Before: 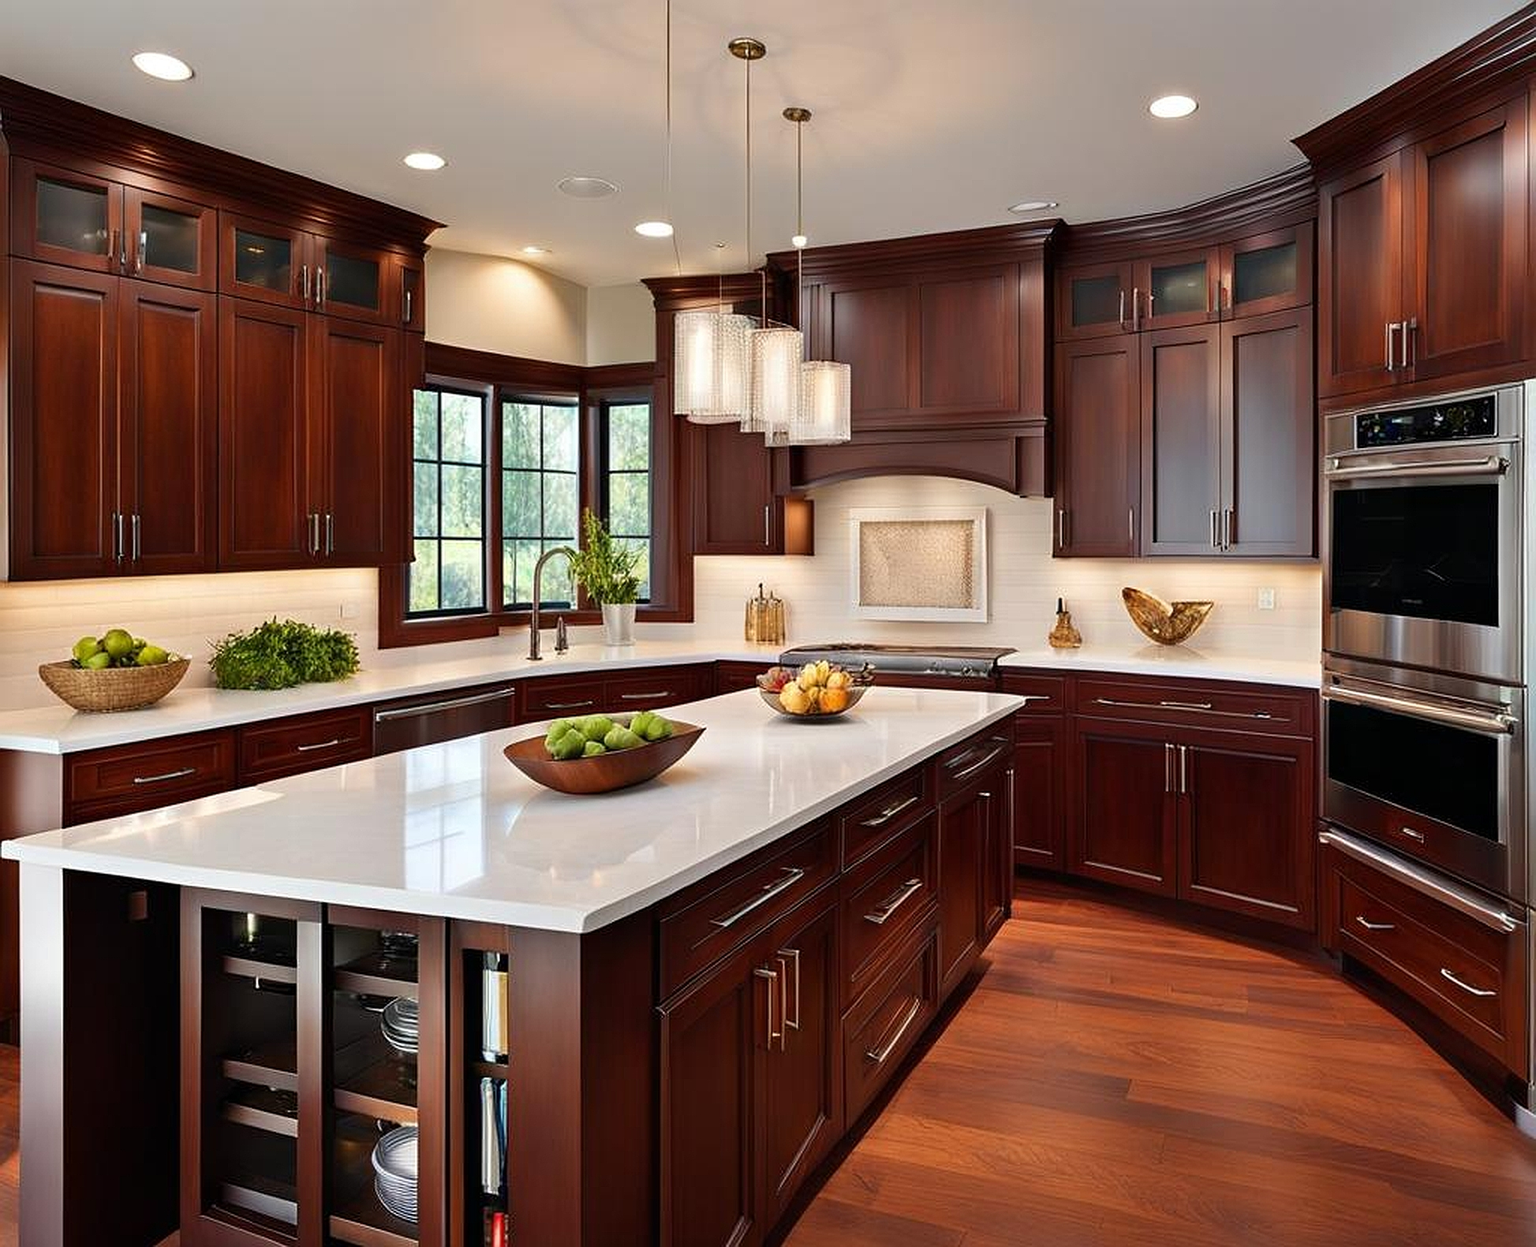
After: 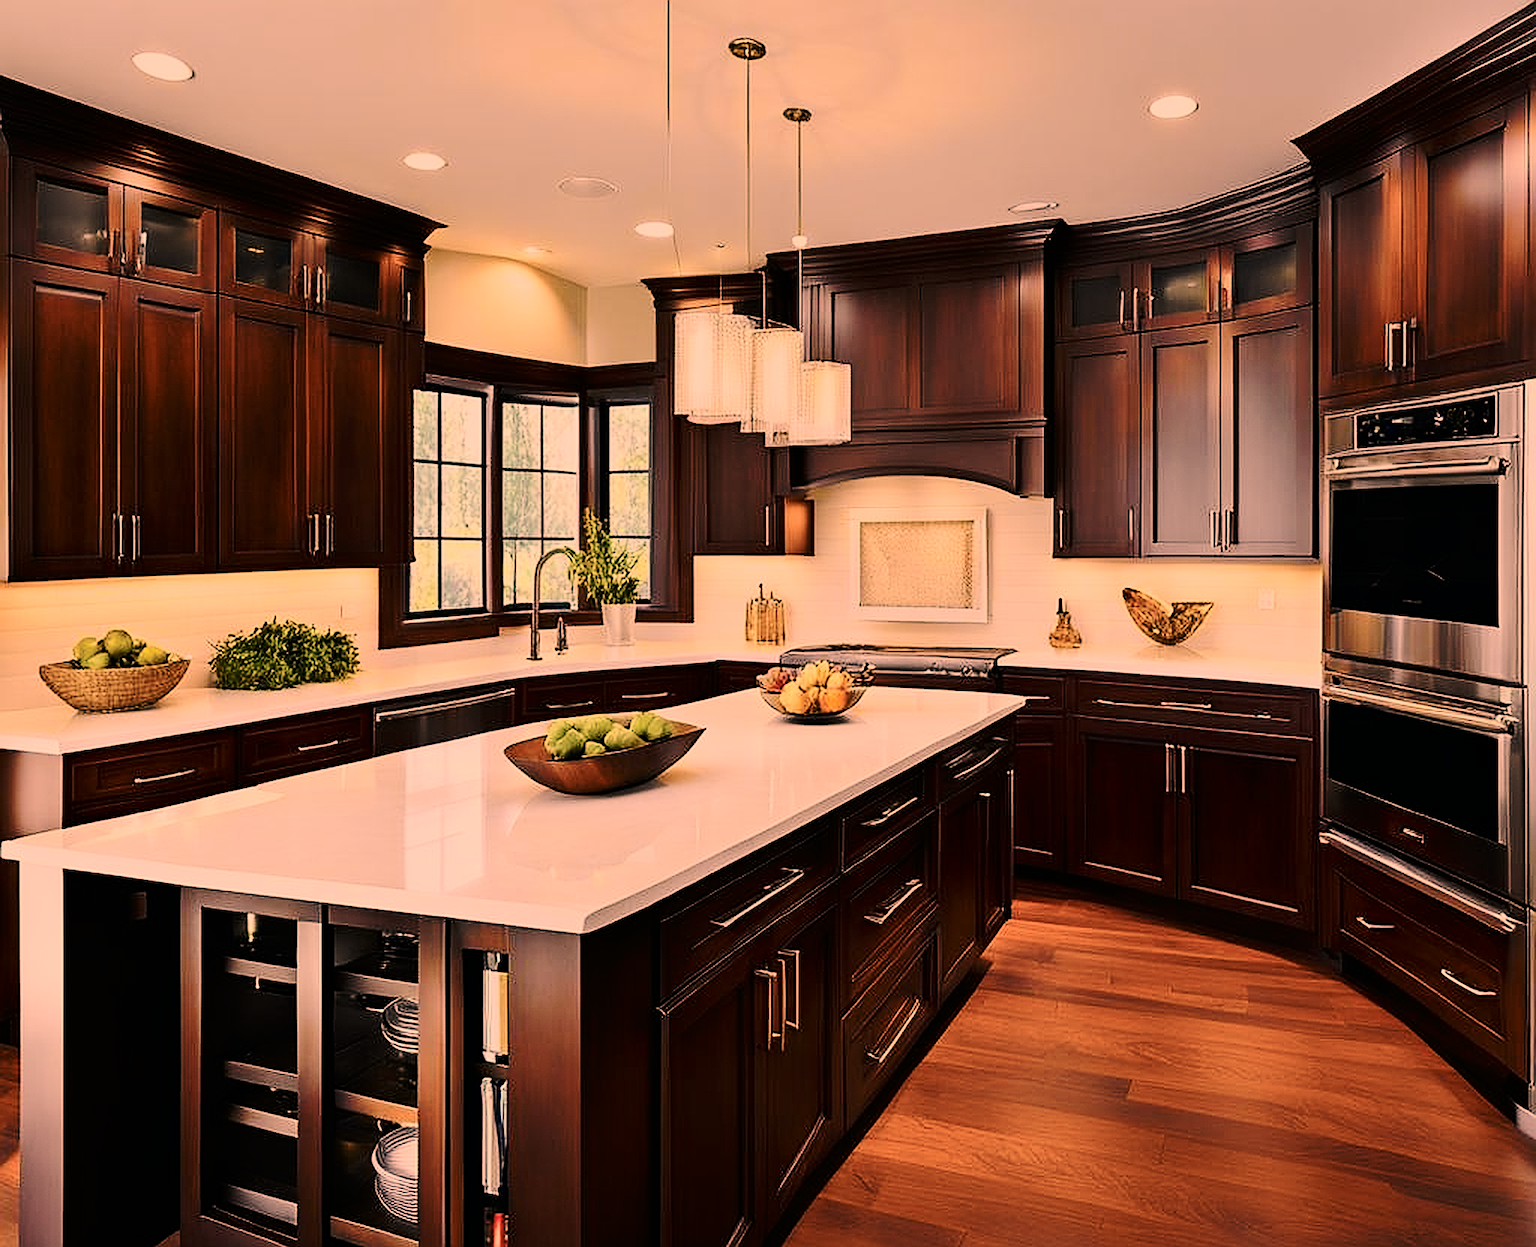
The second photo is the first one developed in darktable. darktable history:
color correction: highlights a* 40, highlights b* 40, saturation 0.69
base curve: curves: ch0 [(0, 0) (0.073, 0.04) (0.157, 0.139) (0.492, 0.492) (0.758, 0.758) (1, 1)], preserve colors none
tone curve: curves: ch0 [(0, 0) (0.048, 0.024) (0.099, 0.082) (0.227, 0.255) (0.407, 0.482) (0.543, 0.634) (0.719, 0.77) (0.837, 0.843) (1, 0.906)]; ch1 [(0, 0) (0.3, 0.268) (0.404, 0.374) (0.475, 0.463) (0.501, 0.499) (0.514, 0.502) (0.551, 0.541) (0.643, 0.648) (0.682, 0.674) (0.802, 0.812) (1, 1)]; ch2 [(0, 0) (0.259, 0.207) (0.323, 0.311) (0.364, 0.368) (0.442, 0.461) (0.498, 0.498) (0.531, 0.528) (0.581, 0.602) (0.629, 0.659) (0.768, 0.728) (1, 1)], color space Lab, independent channels, preserve colors none
sharpen: on, module defaults
